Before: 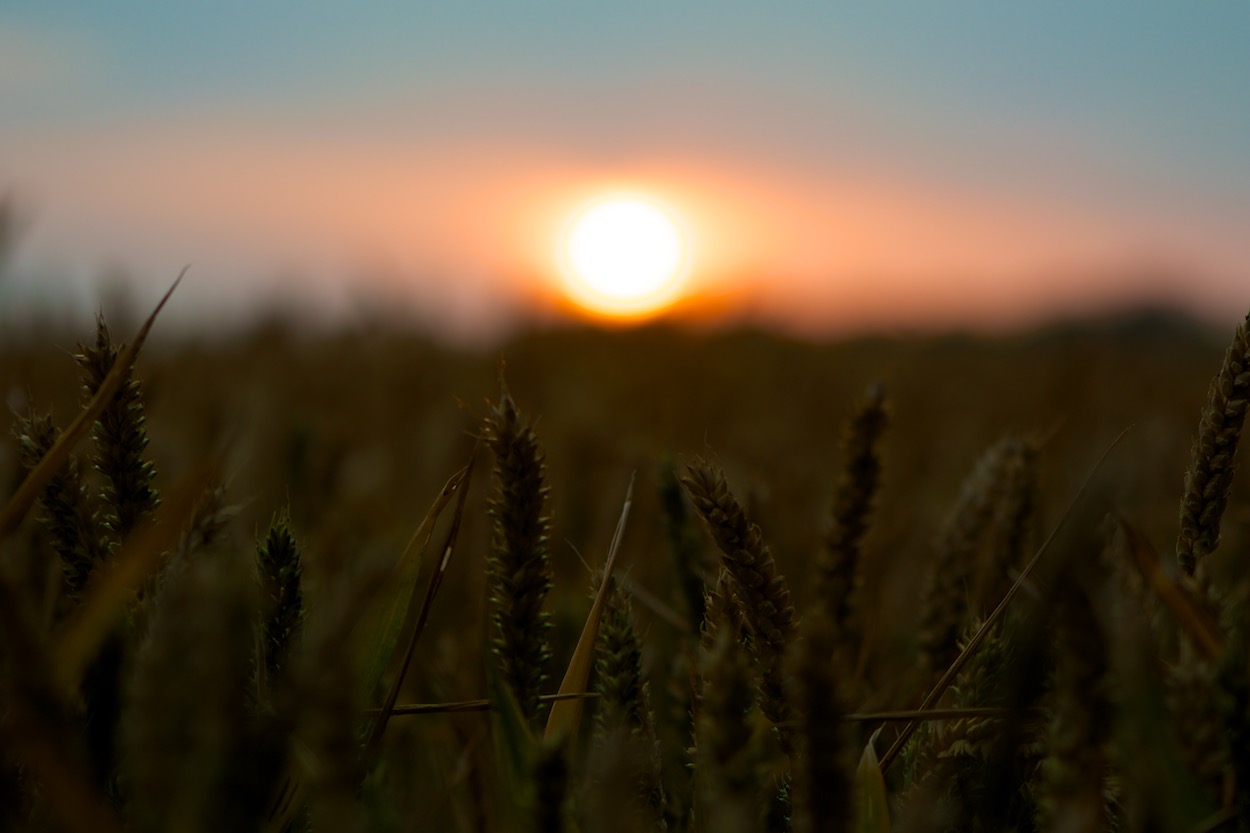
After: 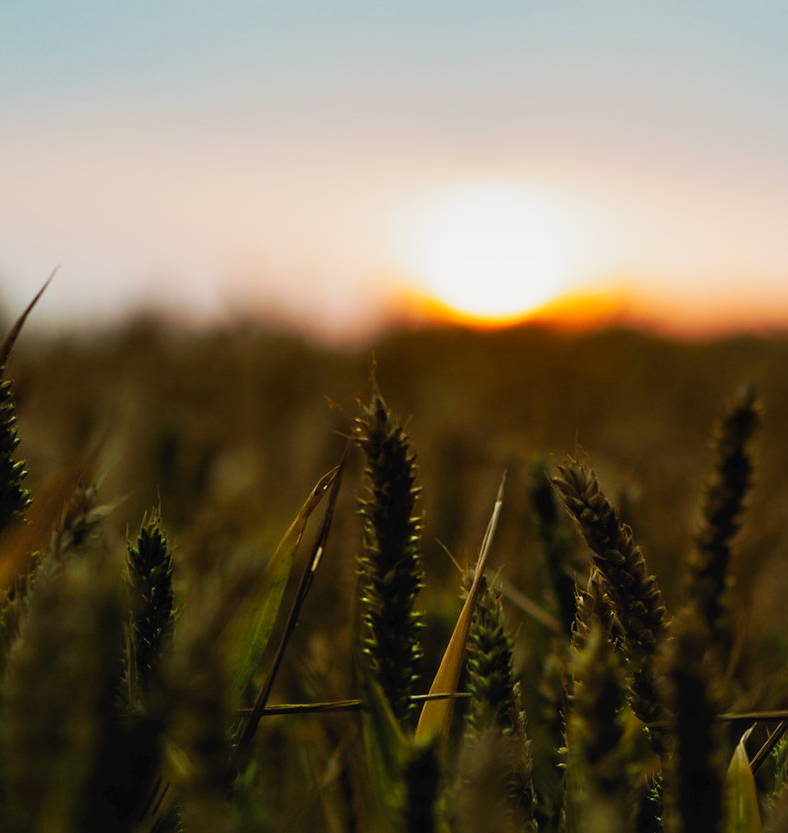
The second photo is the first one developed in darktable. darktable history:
exposure: exposure 0.781 EV, compensate highlight preservation false
filmic rgb: black relative exposure -7.65 EV, white relative exposure 4.56 EV, hardness 3.61, preserve chrominance no, color science v5 (2021), contrast in shadows safe, contrast in highlights safe
crop: left 10.397%, right 26.544%
tone equalizer: on, module defaults
shadows and highlights: low approximation 0.01, soften with gaussian
tone curve: curves: ch0 [(0, 0) (0.003, 0.017) (0.011, 0.018) (0.025, 0.03) (0.044, 0.051) (0.069, 0.075) (0.1, 0.104) (0.136, 0.138) (0.177, 0.183) (0.224, 0.237) (0.277, 0.294) (0.335, 0.361) (0.399, 0.446) (0.468, 0.552) (0.543, 0.66) (0.623, 0.753) (0.709, 0.843) (0.801, 0.912) (0.898, 0.962) (1, 1)], preserve colors none
